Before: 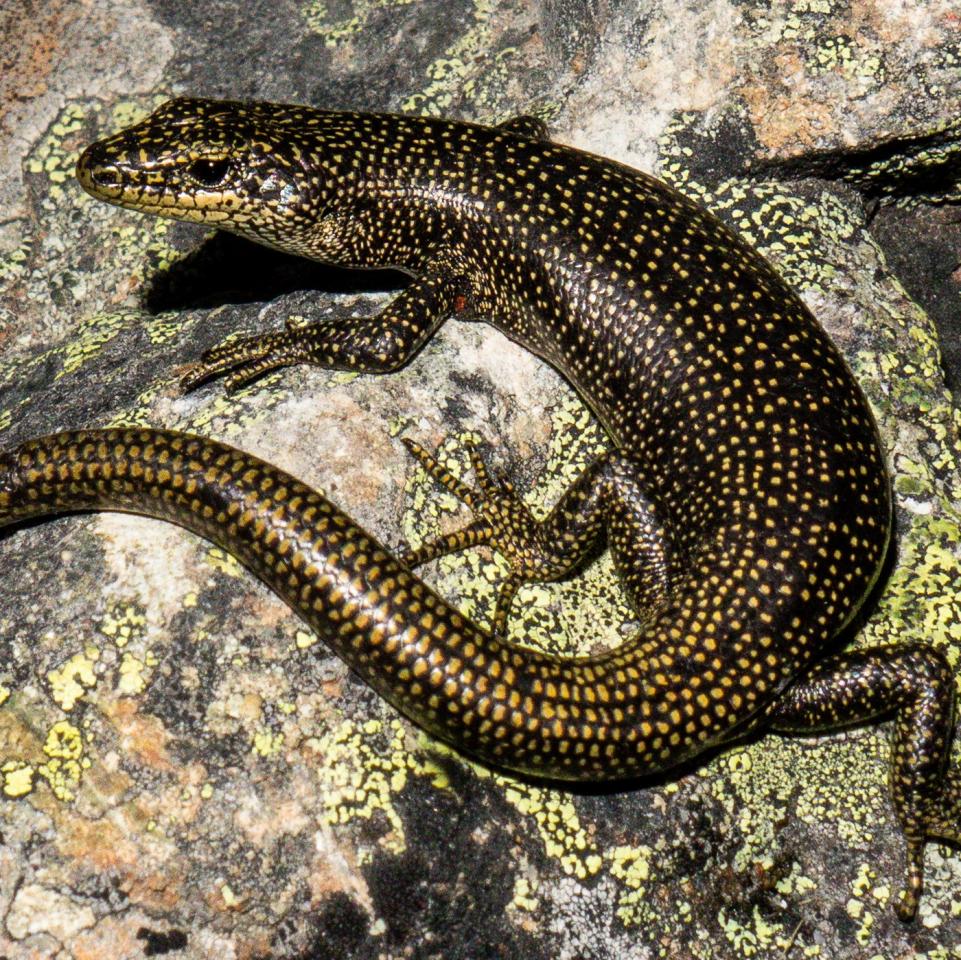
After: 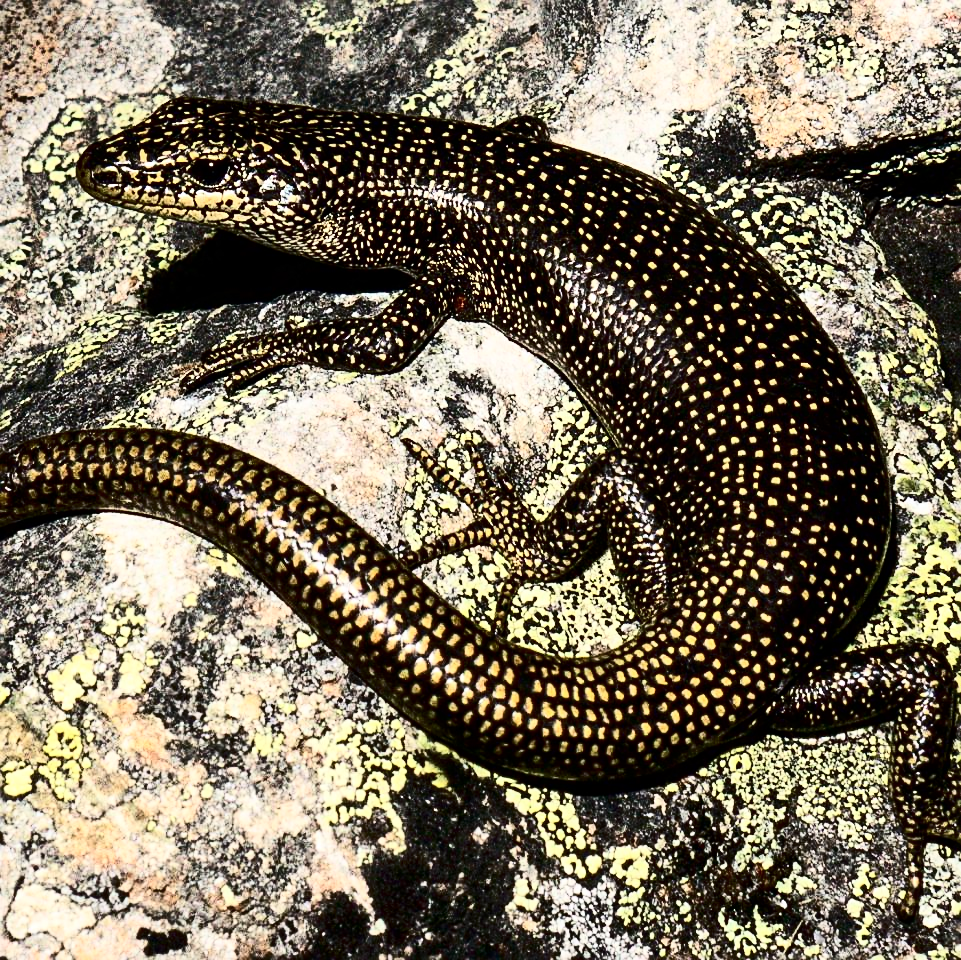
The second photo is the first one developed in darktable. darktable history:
sharpen: on, module defaults
contrast brightness saturation: contrast 0.5, saturation -0.1
